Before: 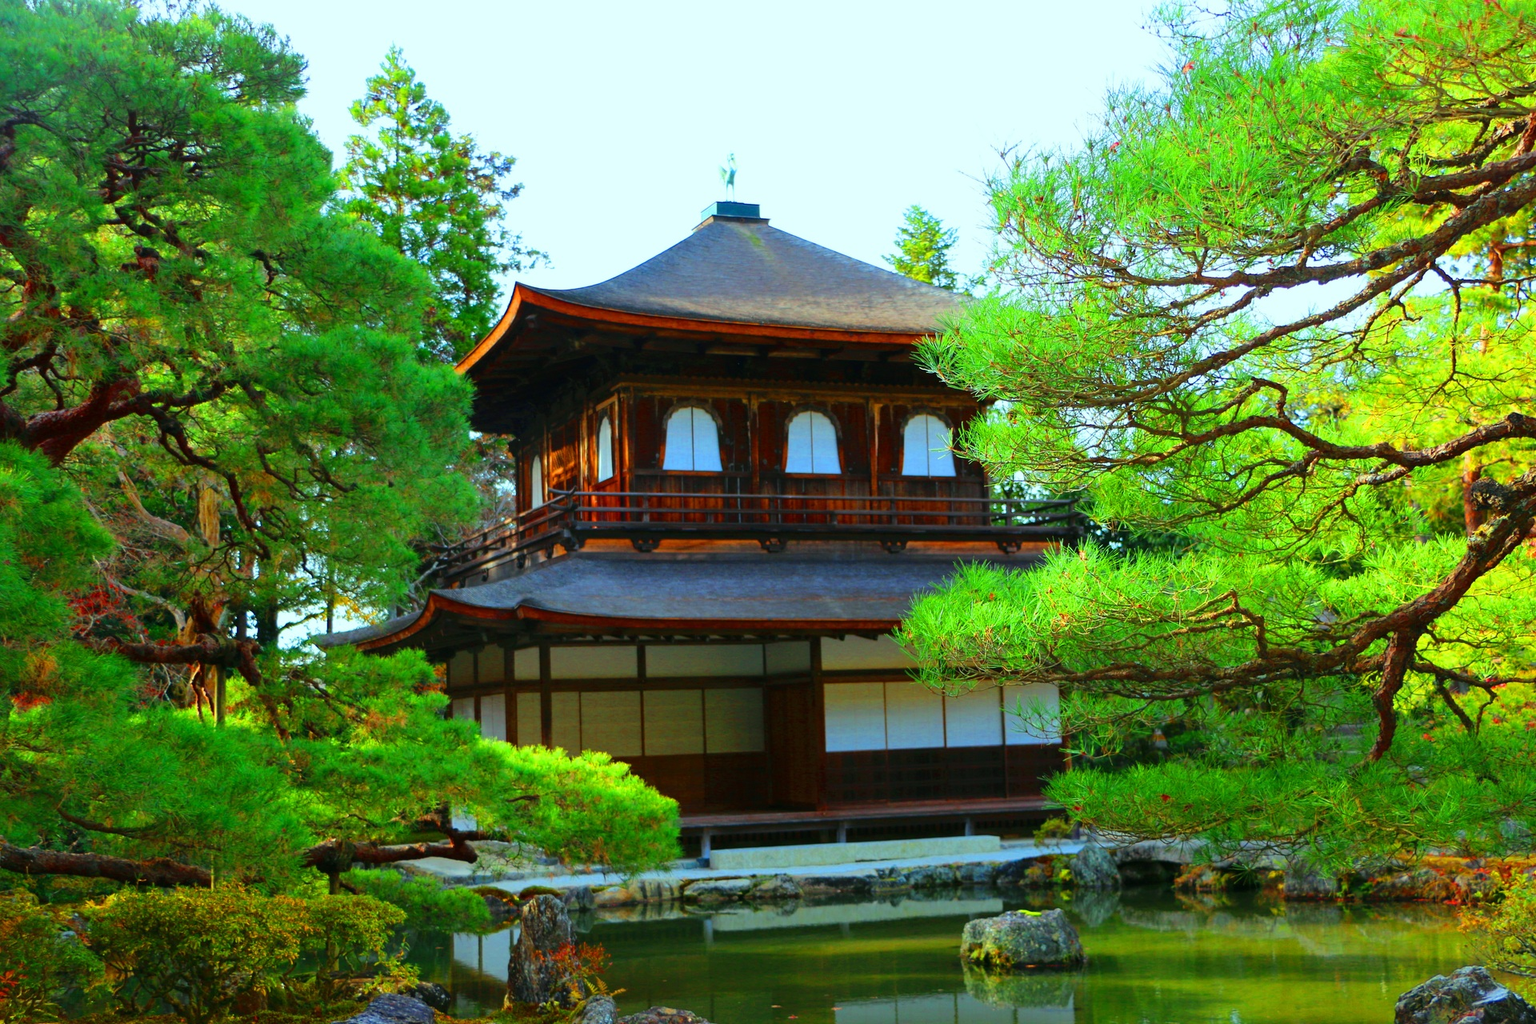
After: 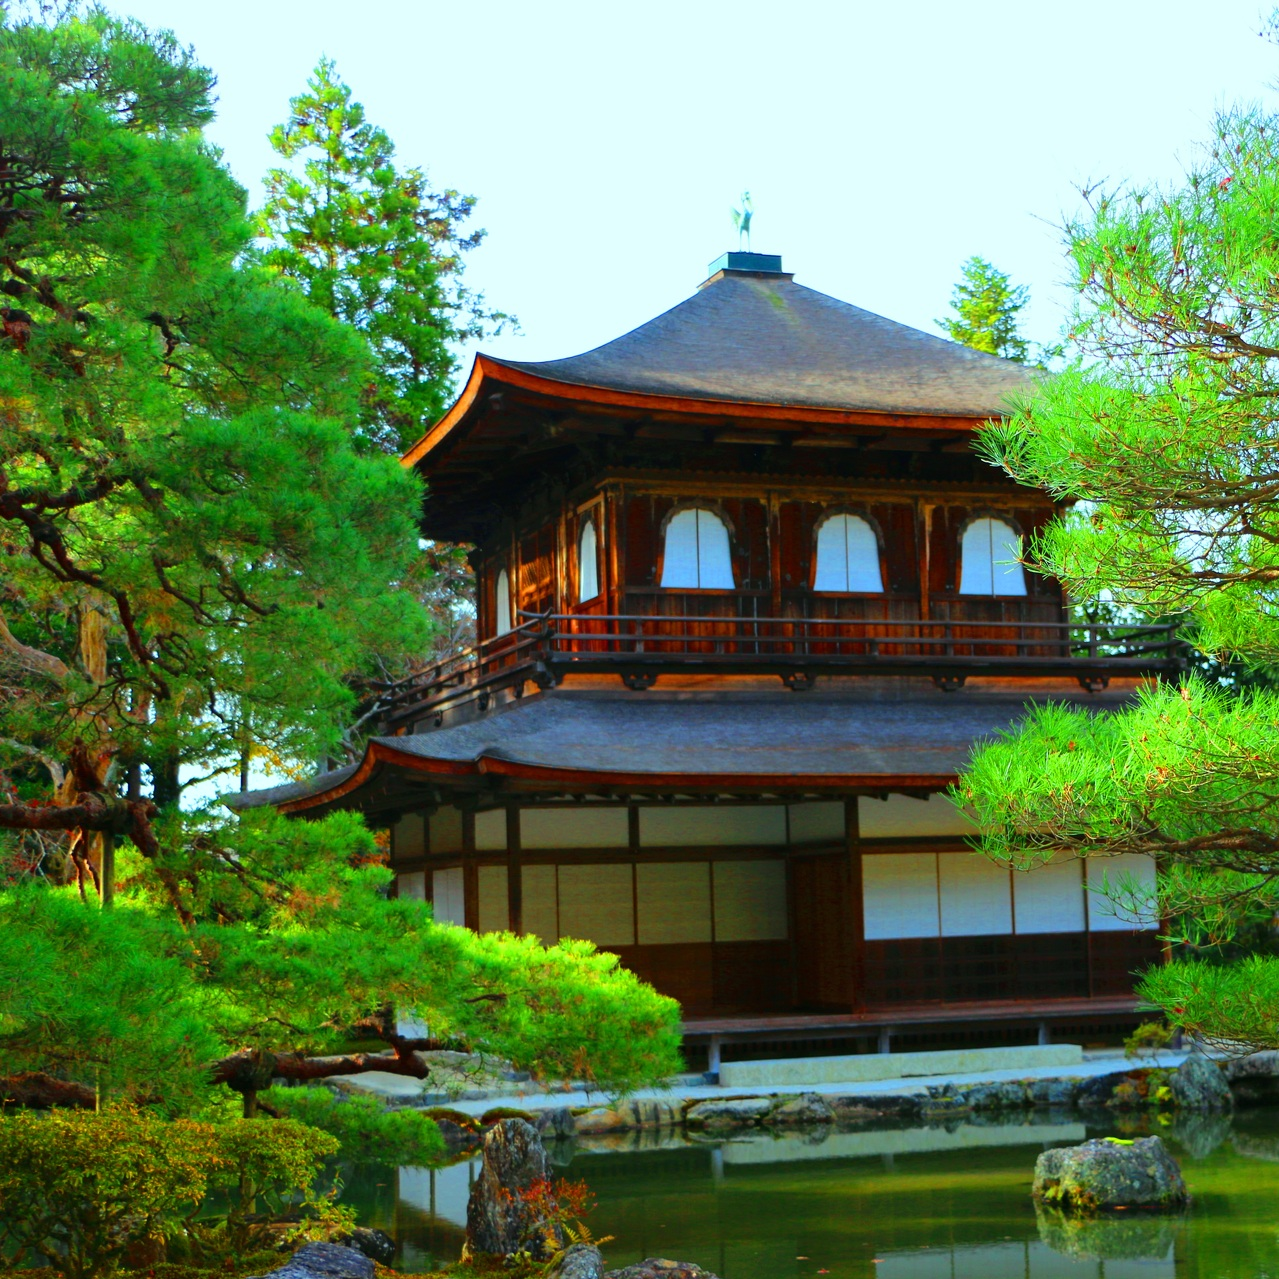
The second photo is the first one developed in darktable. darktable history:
crop and rotate: left 8.786%, right 24.548%
tone equalizer: on, module defaults
